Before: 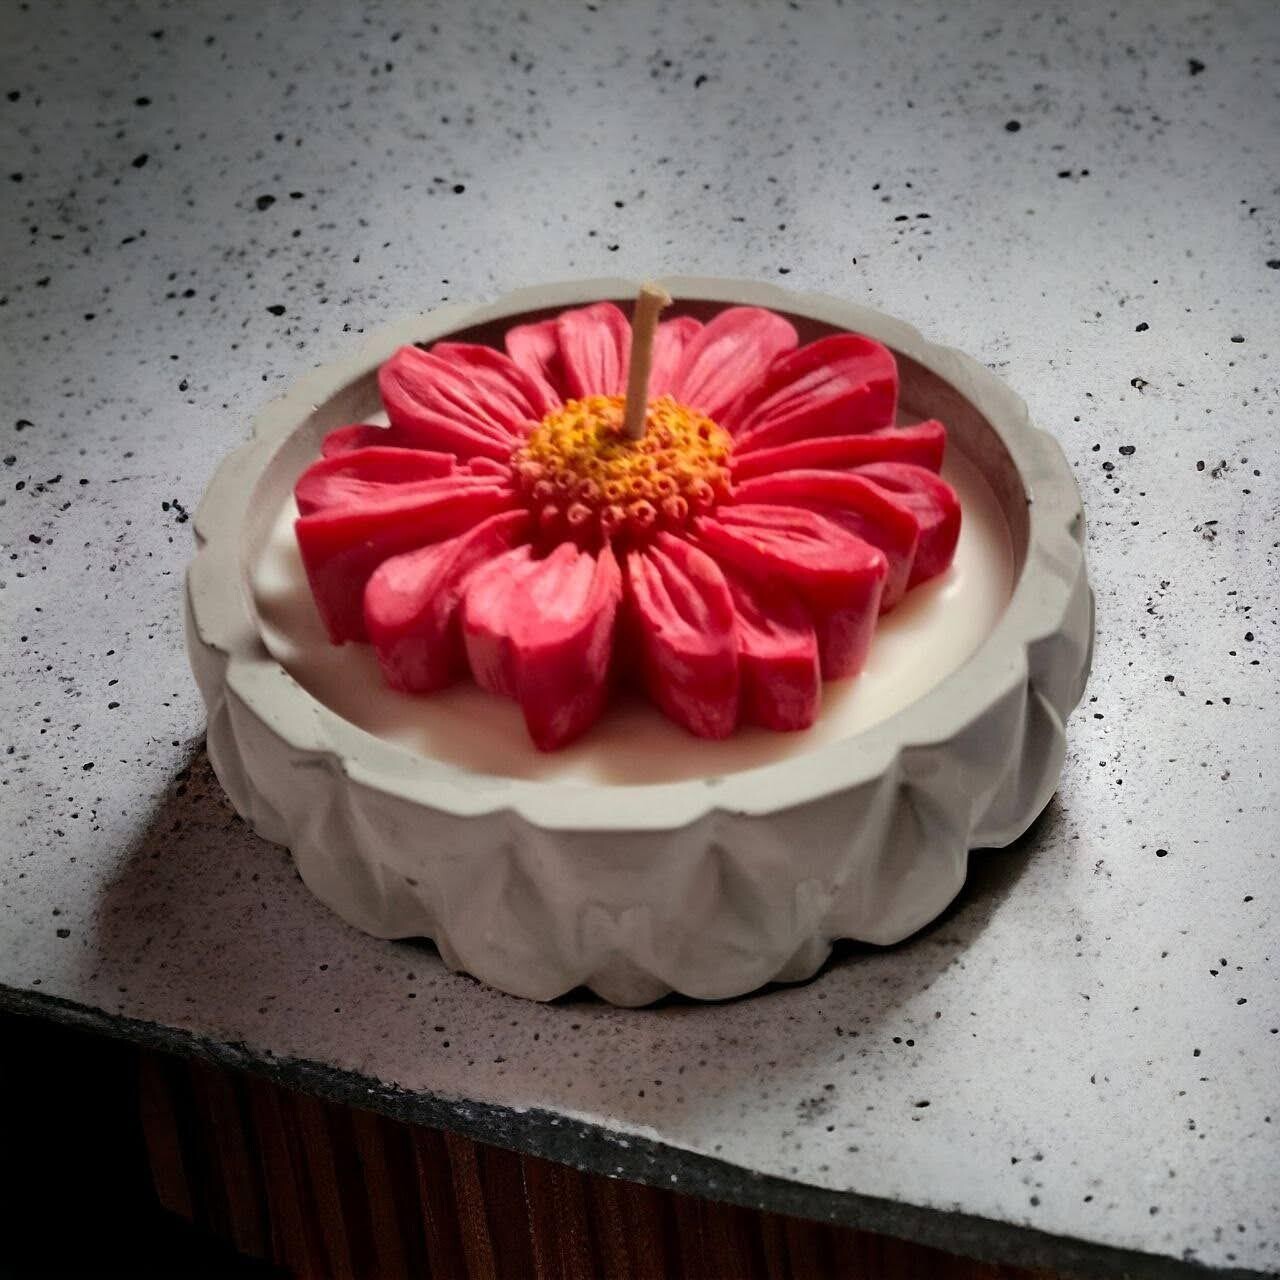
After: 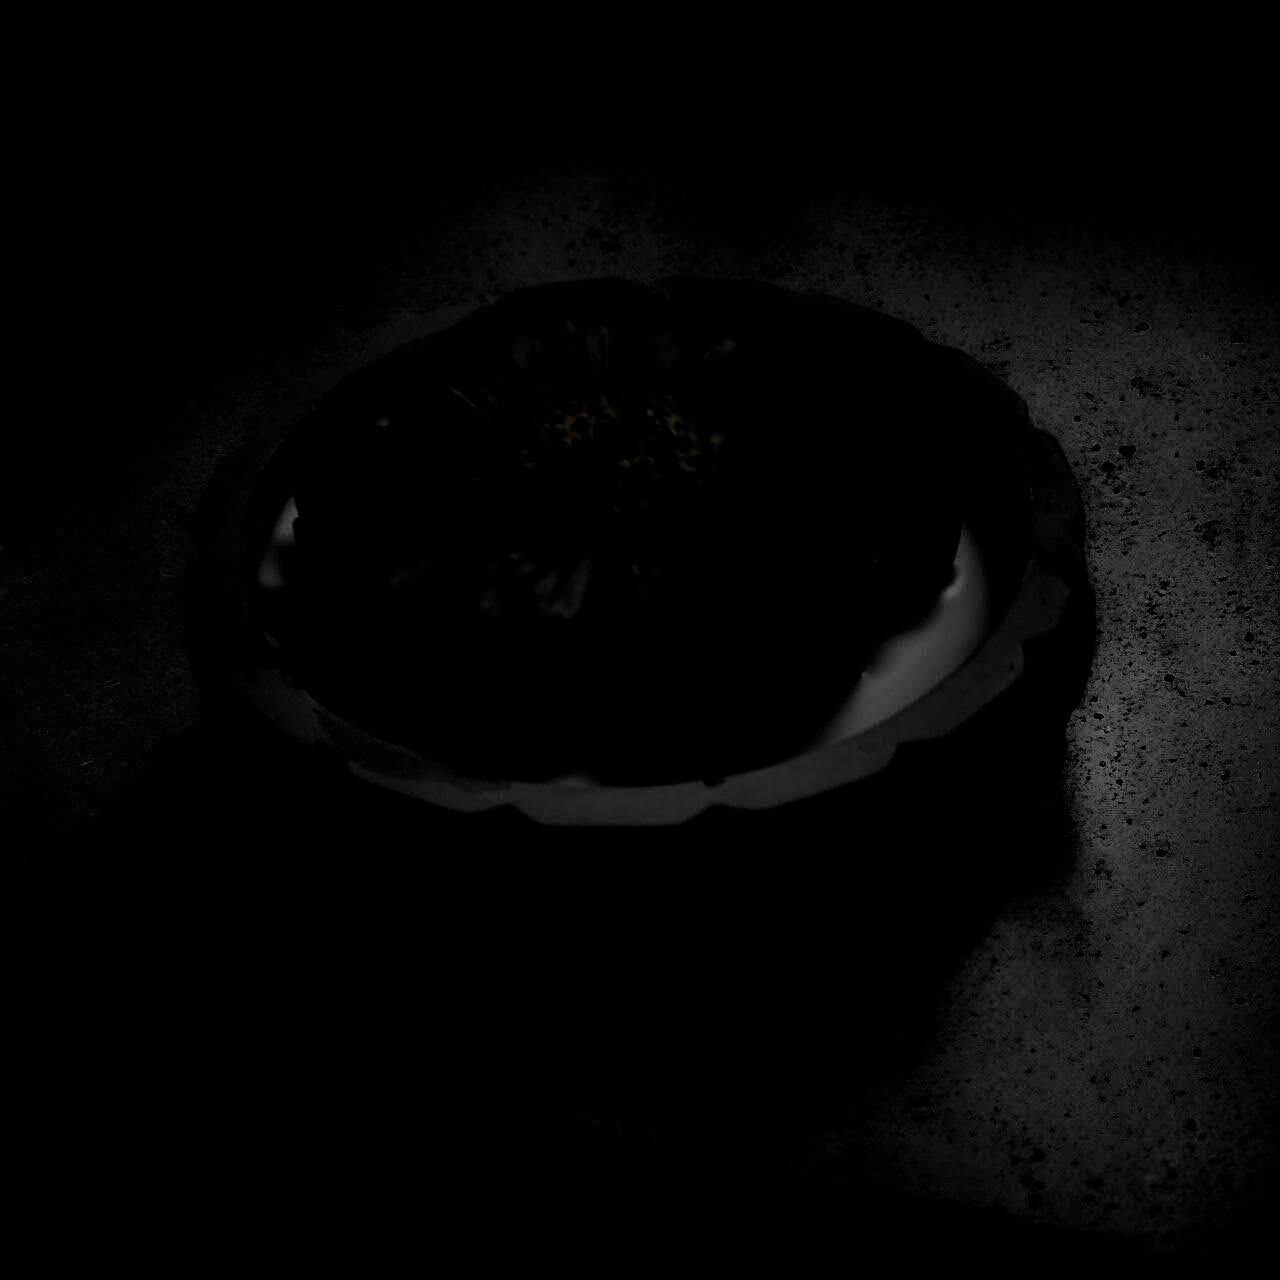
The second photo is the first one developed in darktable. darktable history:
base curve: curves: ch0 [(0, 0) (0.088, 0.125) (0.176, 0.251) (0.354, 0.501) (0.613, 0.749) (1, 0.877)], preserve colors none
levels: levels [0.721, 0.937, 0.997]
